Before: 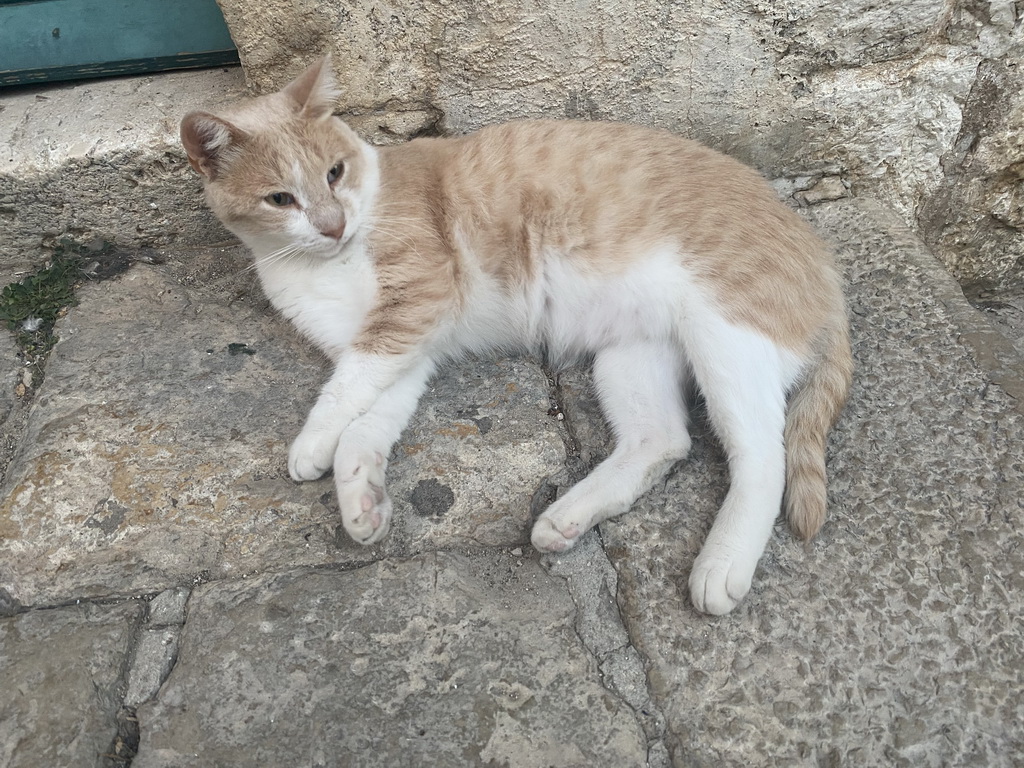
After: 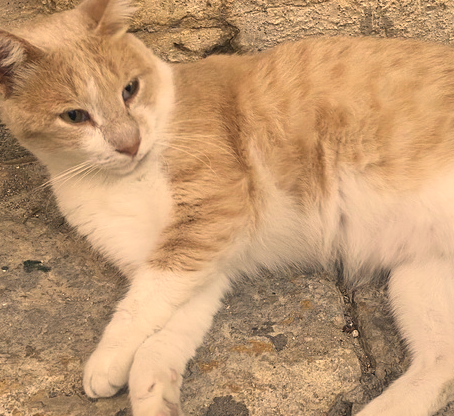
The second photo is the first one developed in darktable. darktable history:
crop: left 20.02%, top 10.894%, right 35.634%, bottom 34.827%
color correction: highlights a* 15.01, highlights b* 32.19
